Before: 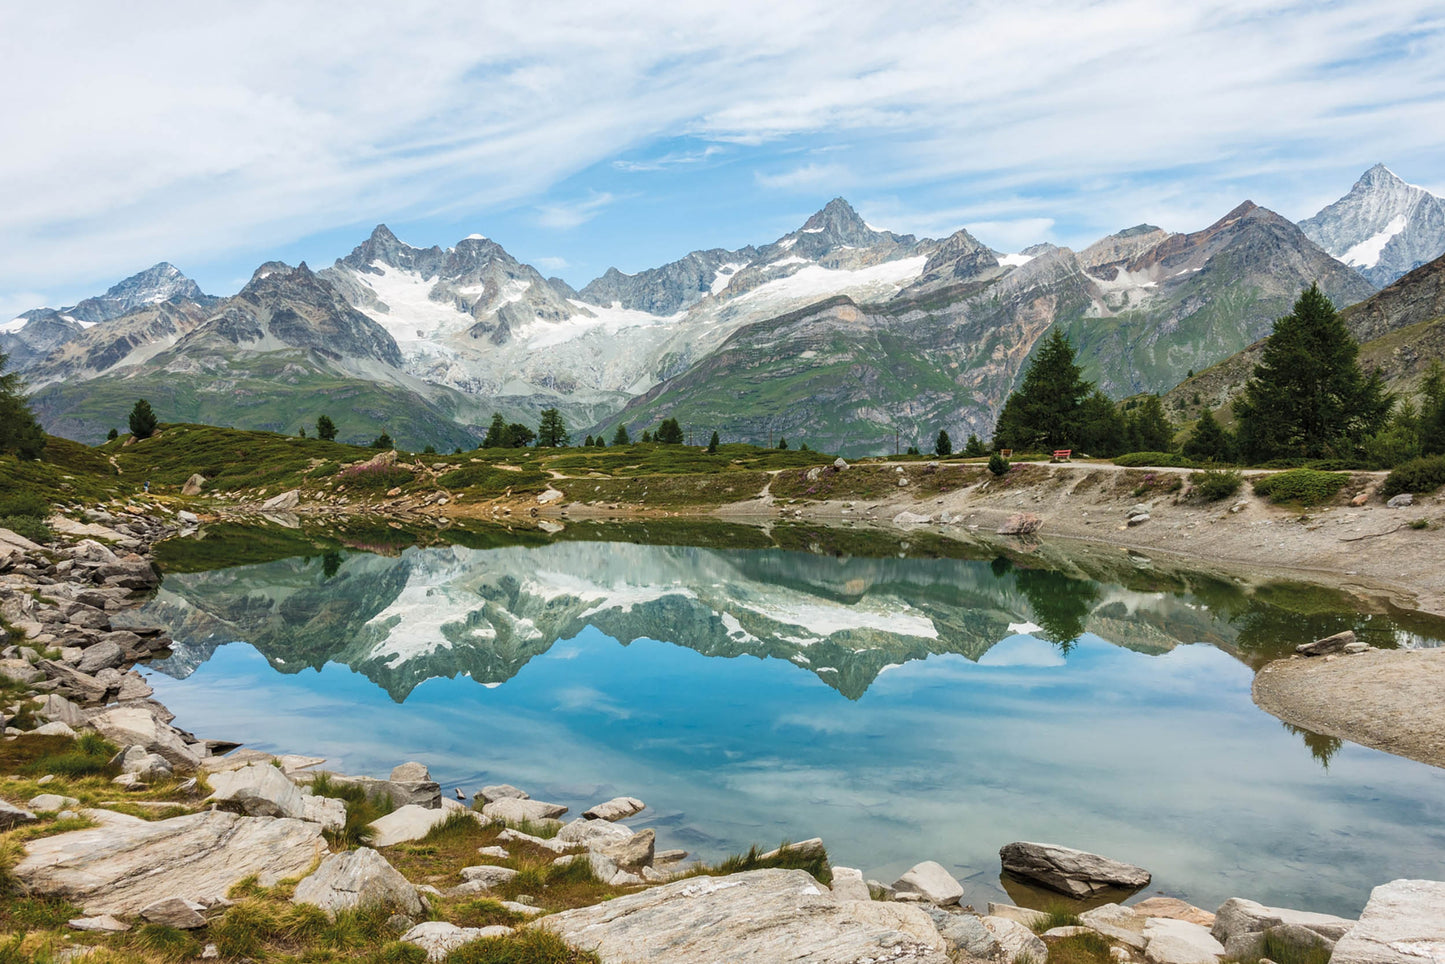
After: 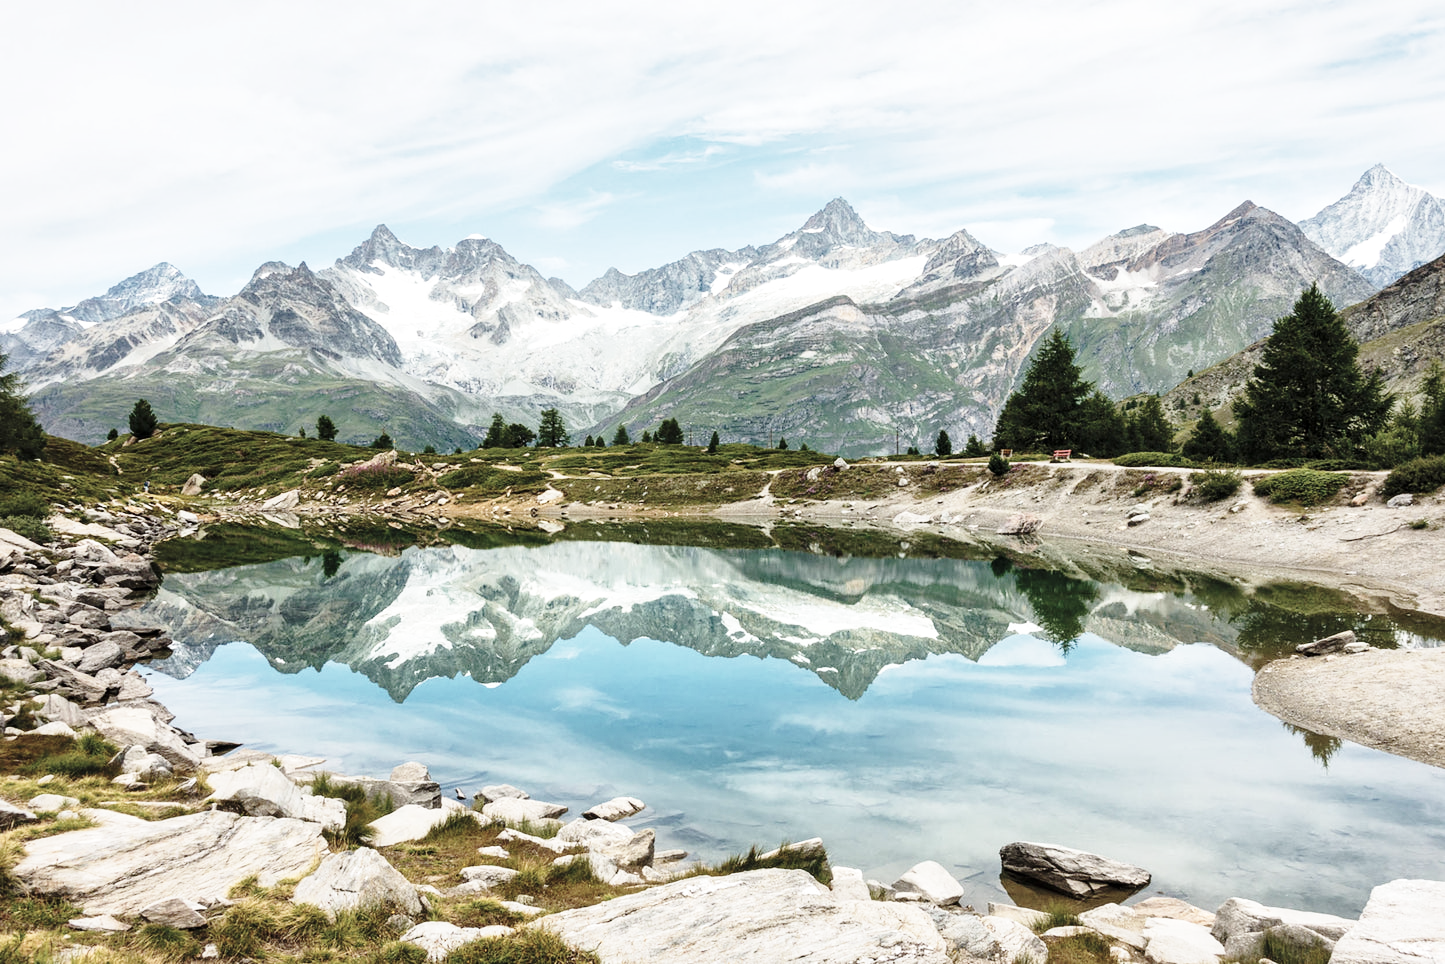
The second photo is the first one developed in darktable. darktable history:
contrast brightness saturation: contrast 0.098, saturation -0.379
local contrast: mode bilateral grid, contrast 19, coarseness 50, detail 119%, midtone range 0.2
base curve: curves: ch0 [(0, 0) (0.028, 0.03) (0.121, 0.232) (0.46, 0.748) (0.859, 0.968) (1, 1)], preserve colors none
